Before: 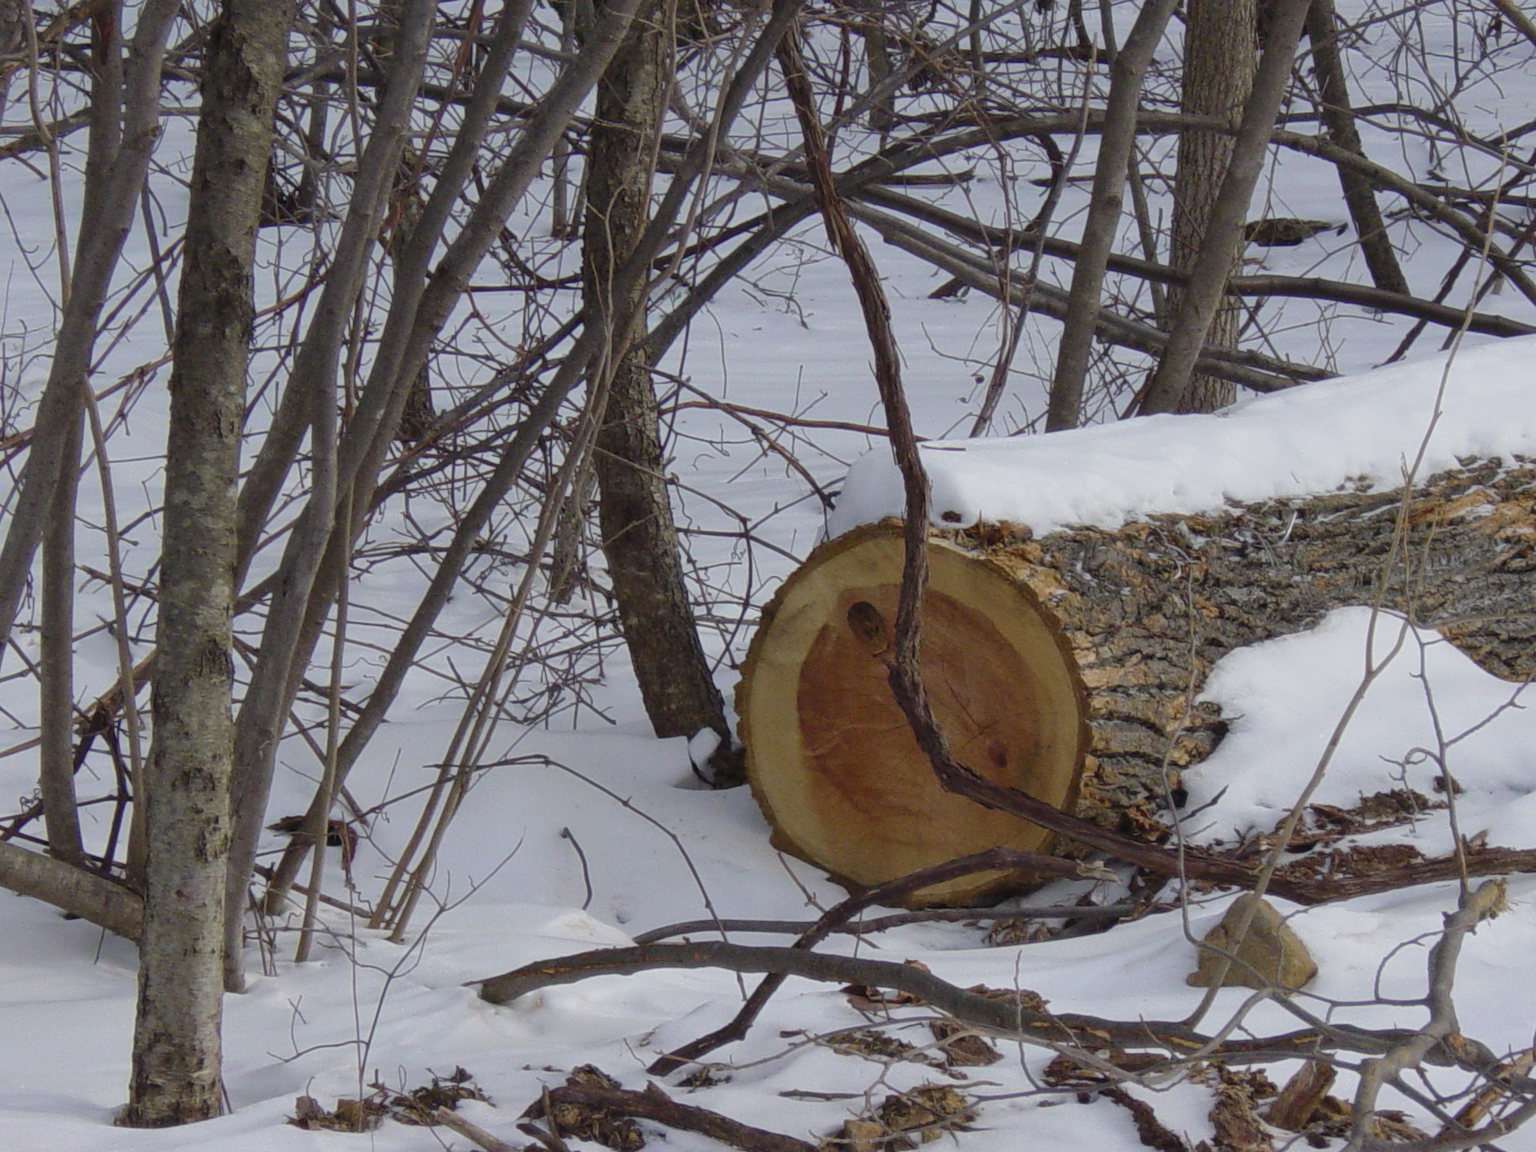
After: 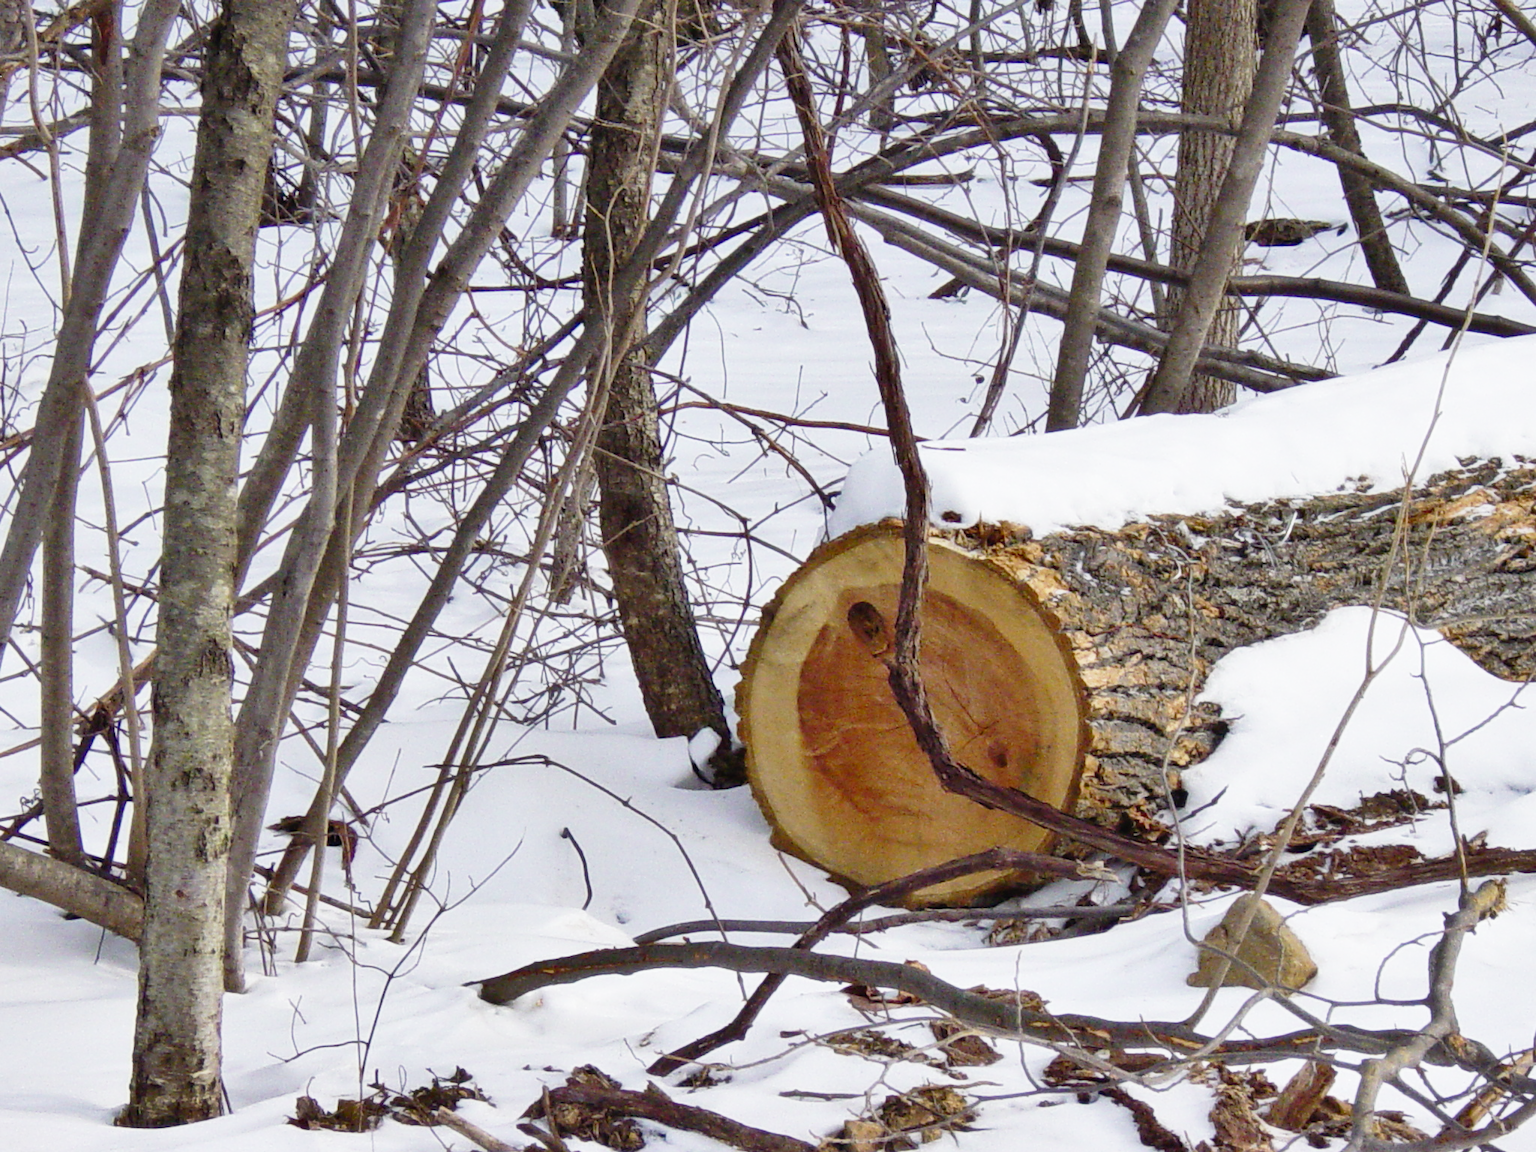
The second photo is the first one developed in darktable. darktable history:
base curve: curves: ch0 [(0, 0) (0.012, 0.01) (0.073, 0.168) (0.31, 0.711) (0.645, 0.957) (1, 1)], preserve colors none
shadows and highlights: soften with gaussian
